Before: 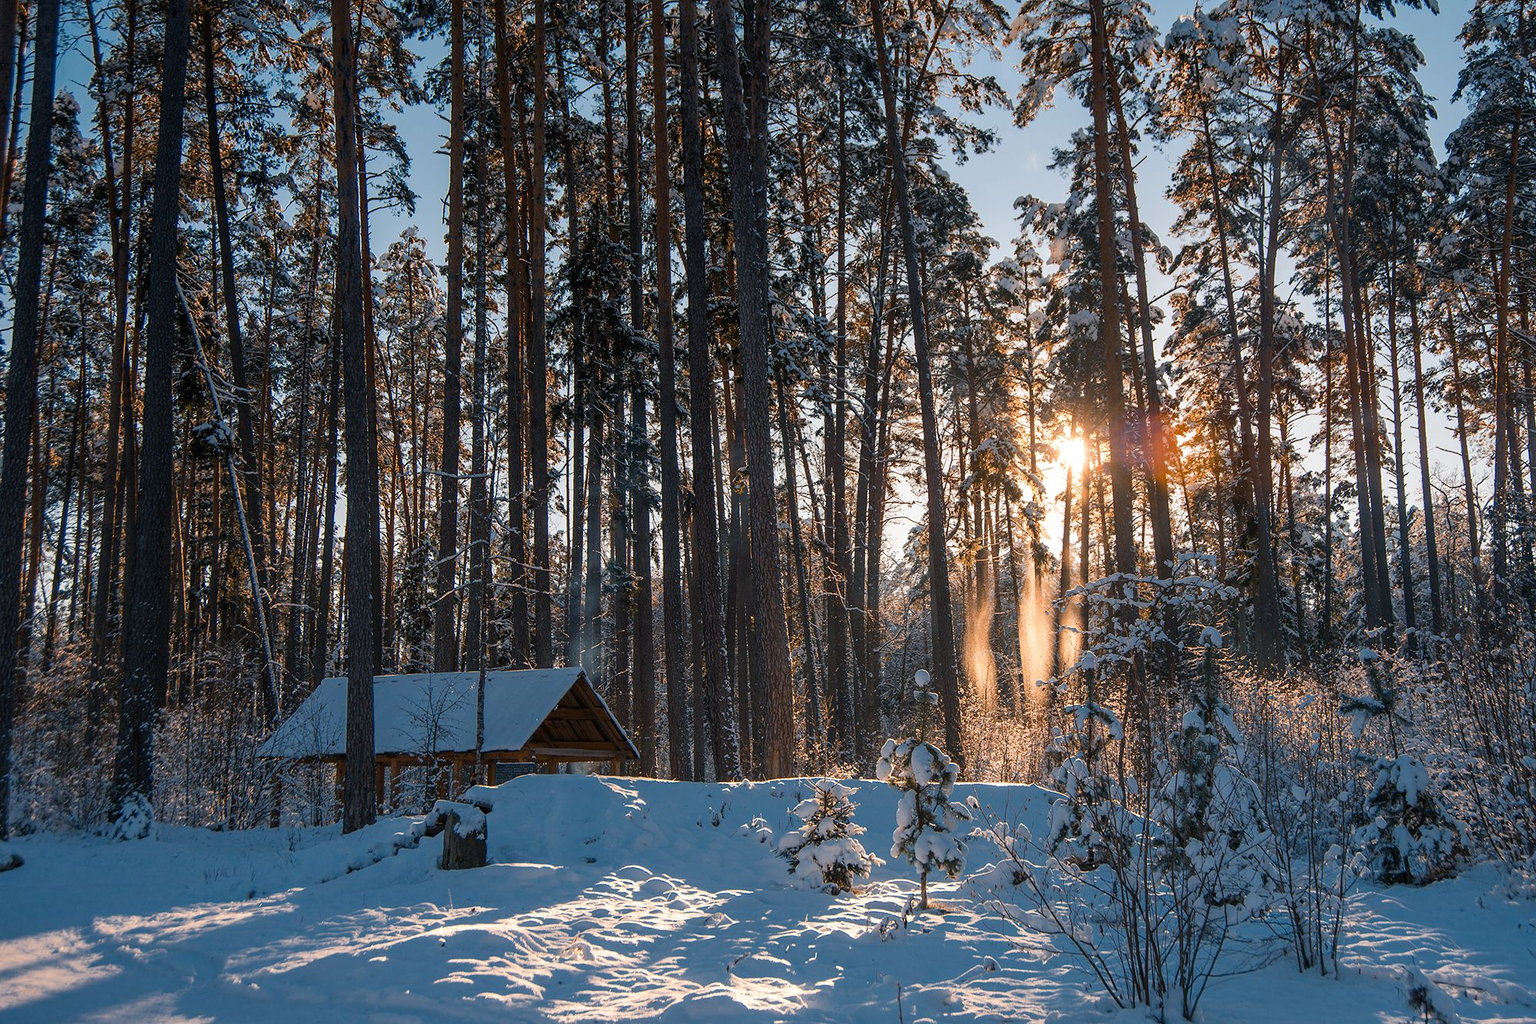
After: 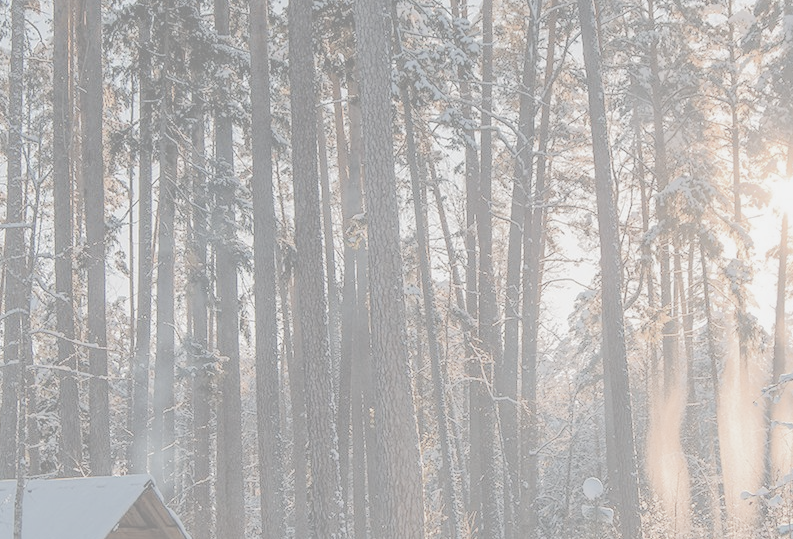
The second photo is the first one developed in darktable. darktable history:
exposure: exposure 0.372 EV, compensate highlight preservation false
tone equalizer: edges refinement/feathering 500, mask exposure compensation -1.57 EV, preserve details no
crop: left 30.449%, top 29.57%, right 29.867%, bottom 29.924%
contrast brightness saturation: contrast -0.31, brightness 0.755, saturation -0.768
tone curve: curves: ch0 [(0, 0) (0.003, 0.346) (0.011, 0.346) (0.025, 0.346) (0.044, 0.35) (0.069, 0.354) (0.1, 0.361) (0.136, 0.368) (0.177, 0.381) (0.224, 0.395) (0.277, 0.421) (0.335, 0.458) (0.399, 0.502) (0.468, 0.556) (0.543, 0.617) (0.623, 0.685) (0.709, 0.748) (0.801, 0.814) (0.898, 0.865) (1, 1)]
